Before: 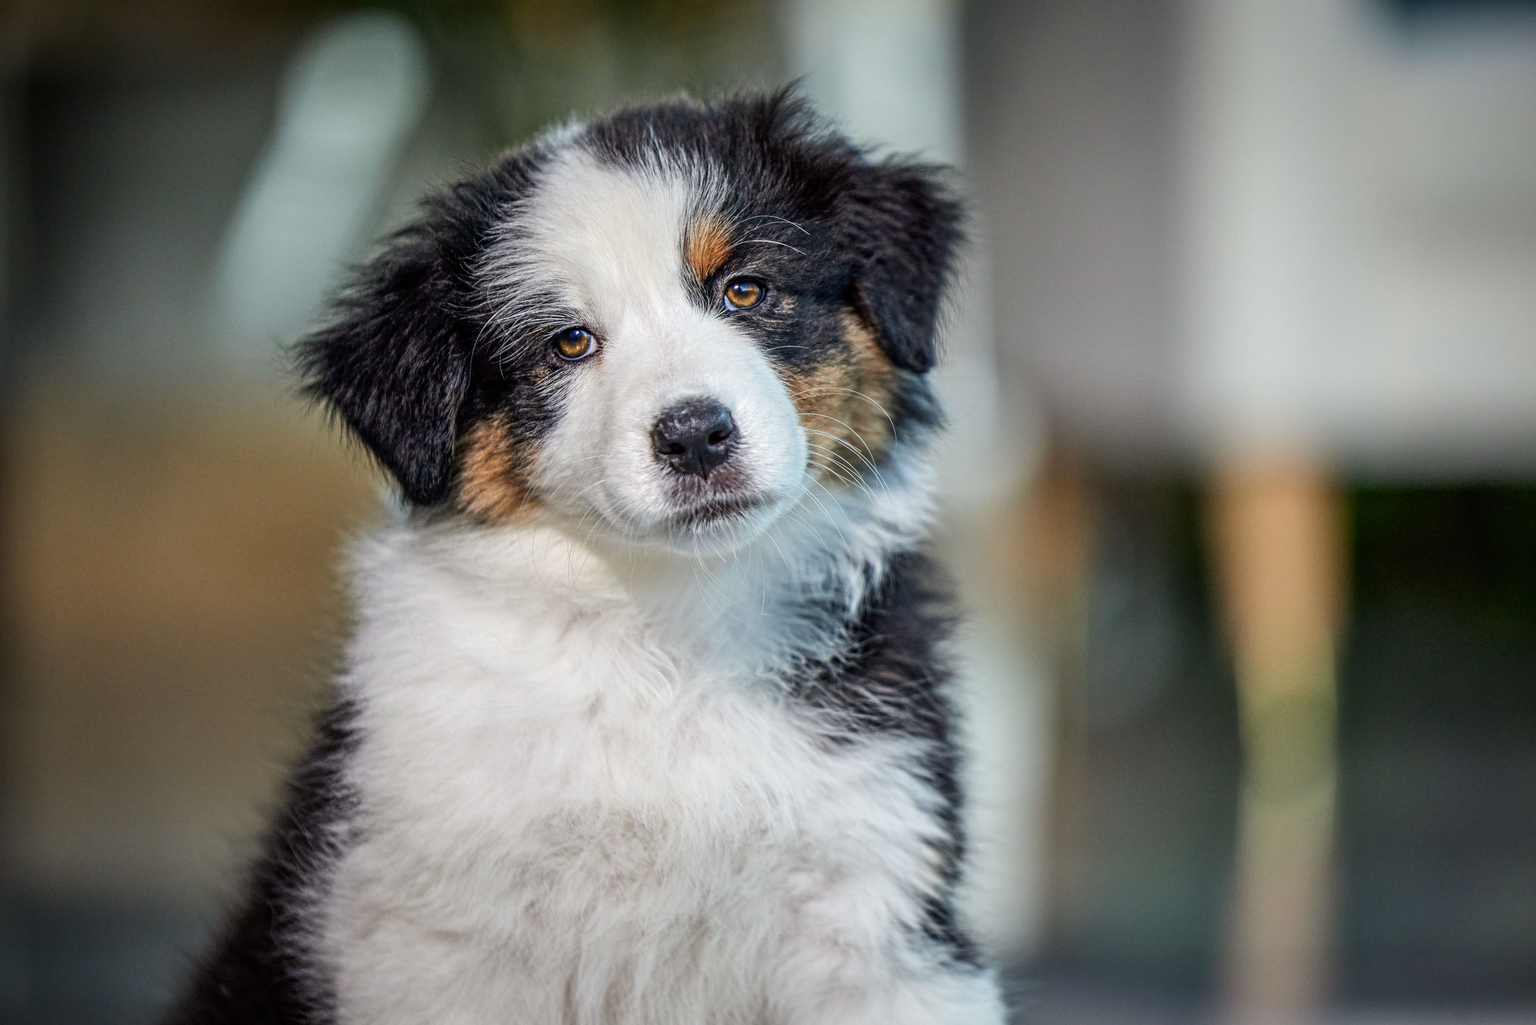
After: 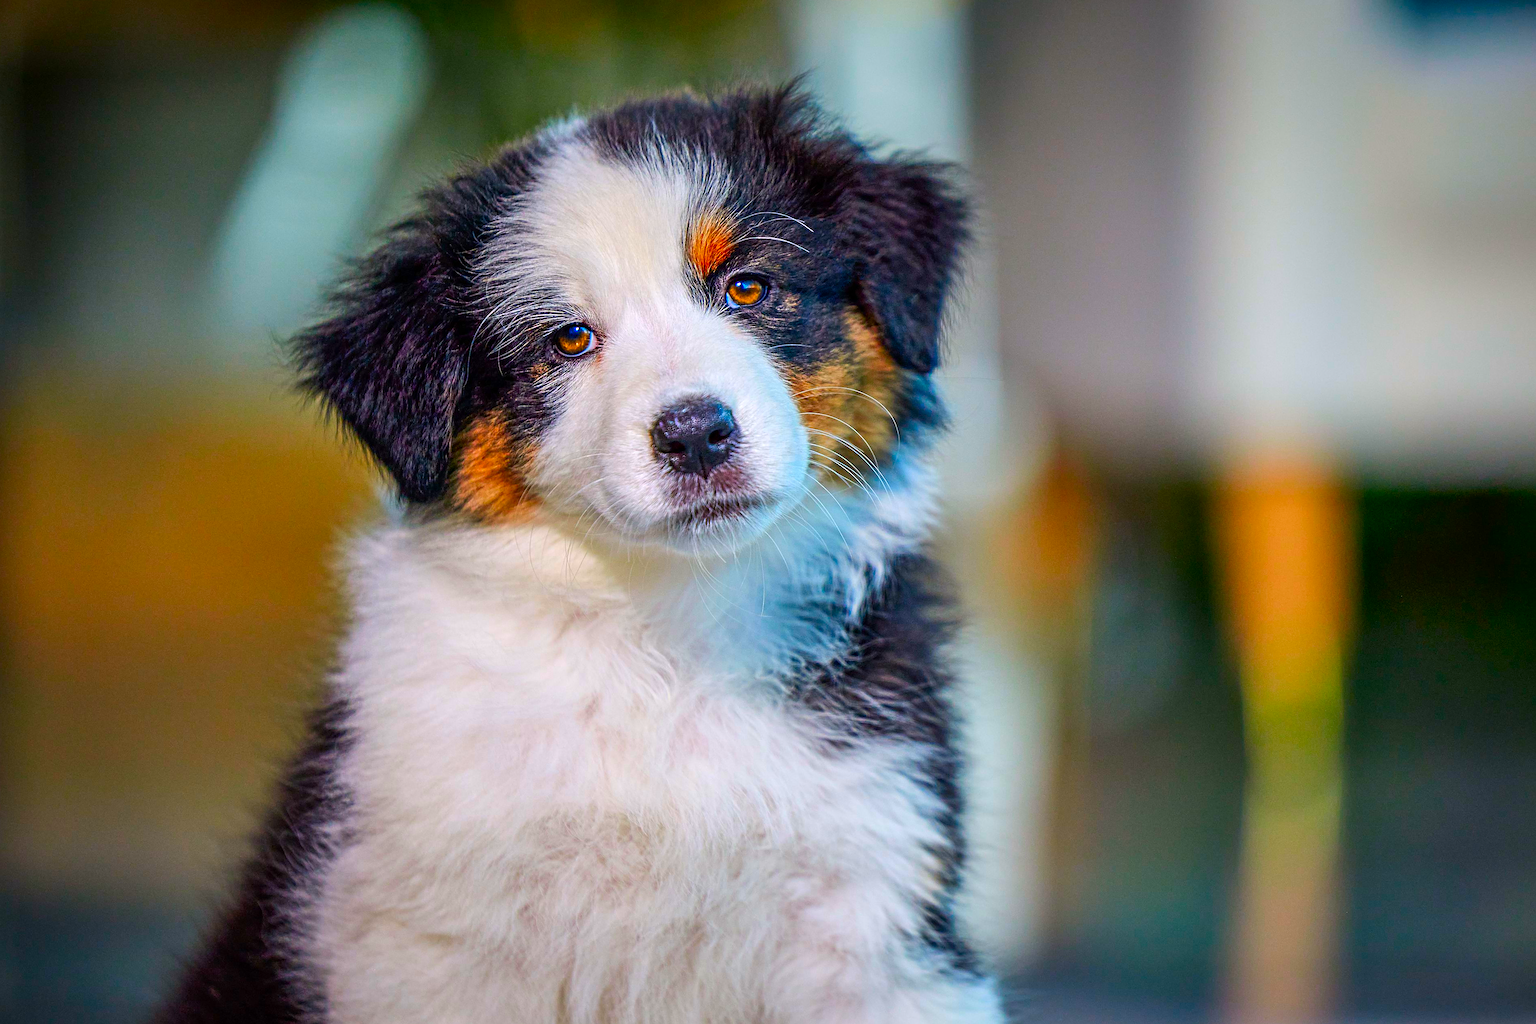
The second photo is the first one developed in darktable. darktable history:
crop and rotate: angle -0.5°
sharpen: on, module defaults
color correction: highlights a* 1.59, highlights b* -1.7, saturation 2.48
exposure: compensate highlight preservation false
